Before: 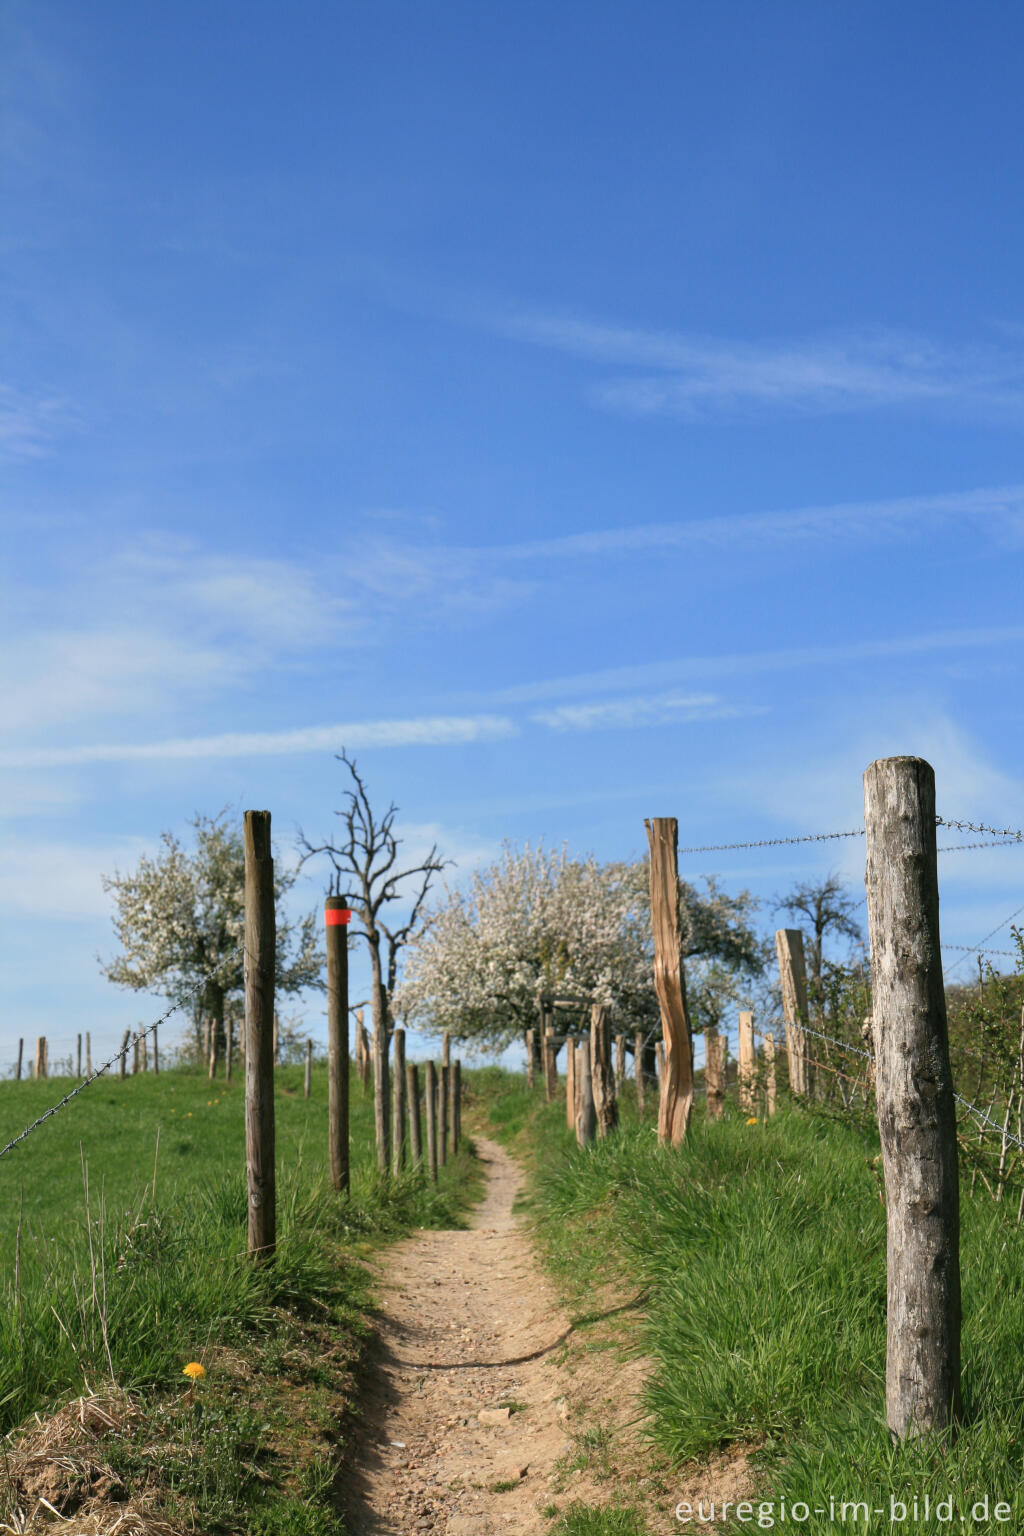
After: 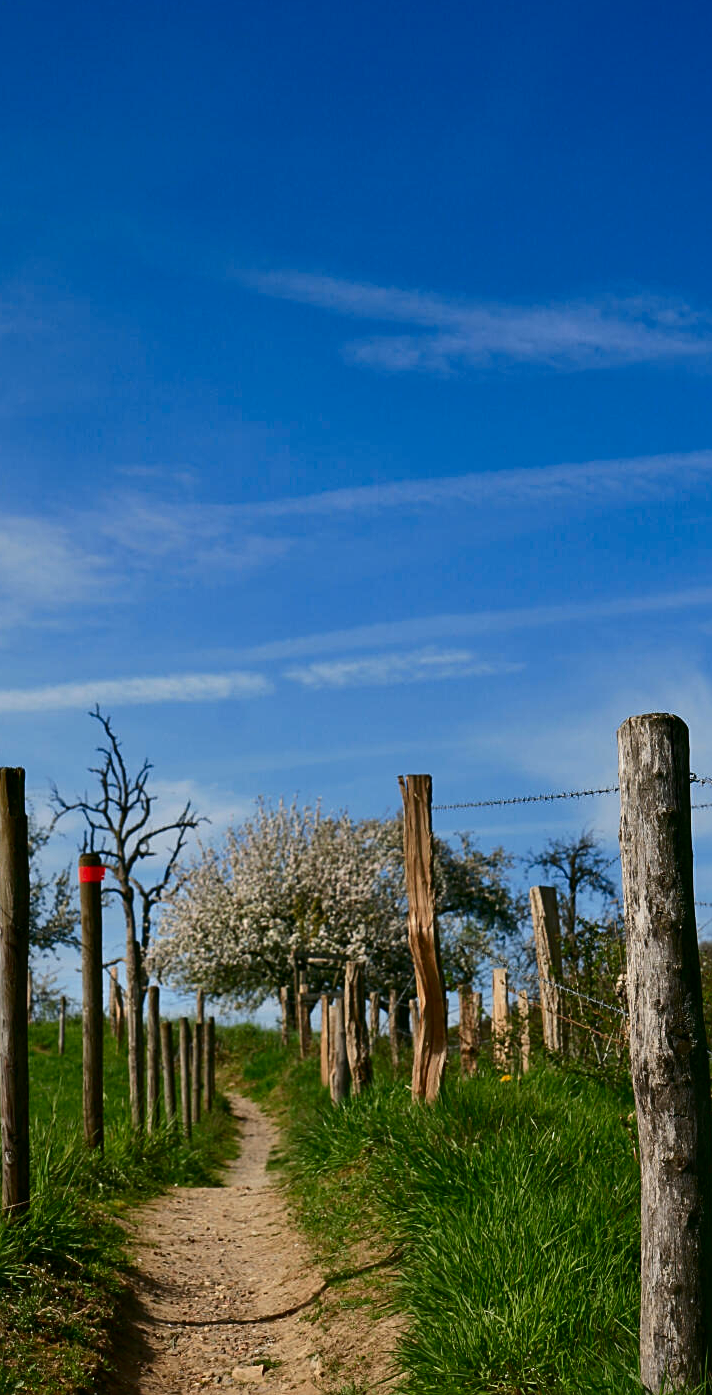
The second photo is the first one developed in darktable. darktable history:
contrast brightness saturation: contrast 0.22, brightness -0.19, saturation 0.24
crop and rotate: left 24.034%, top 2.838%, right 6.406%, bottom 6.299%
sharpen: on, module defaults
tone equalizer: -8 EV 0.25 EV, -7 EV 0.417 EV, -6 EV 0.417 EV, -5 EV 0.25 EV, -3 EV -0.25 EV, -2 EV -0.417 EV, -1 EV -0.417 EV, +0 EV -0.25 EV, edges refinement/feathering 500, mask exposure compensation -1.57 EV, preserve details guided filter
